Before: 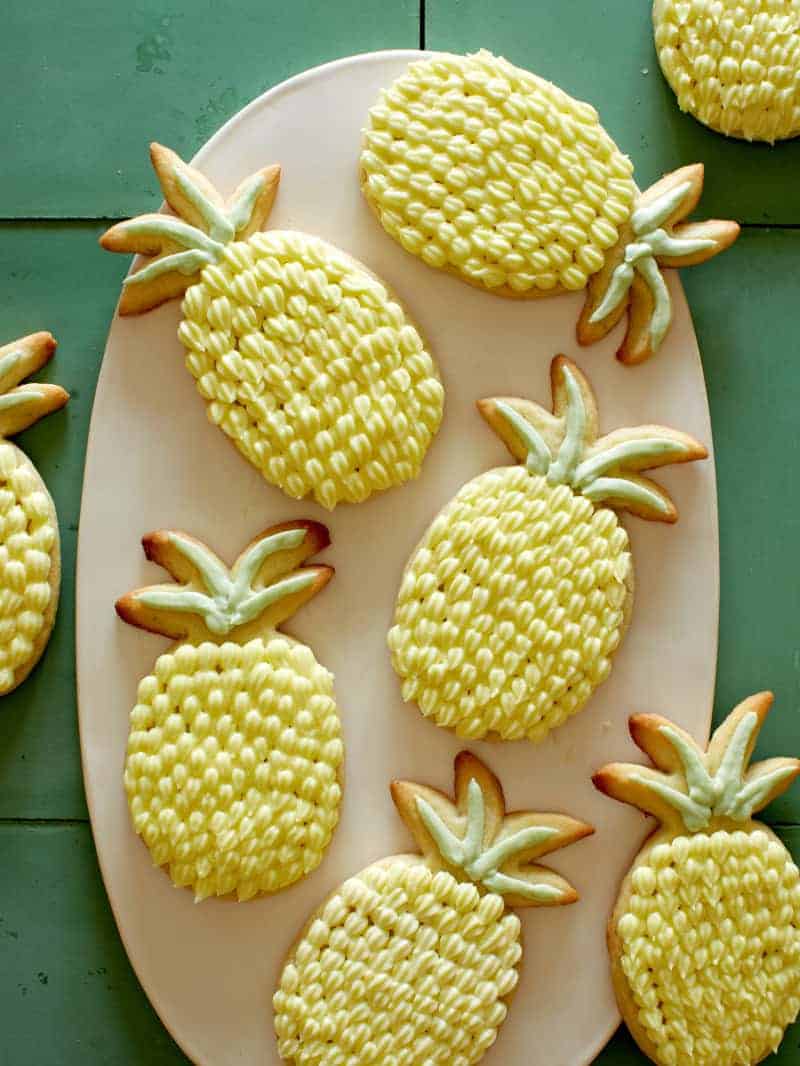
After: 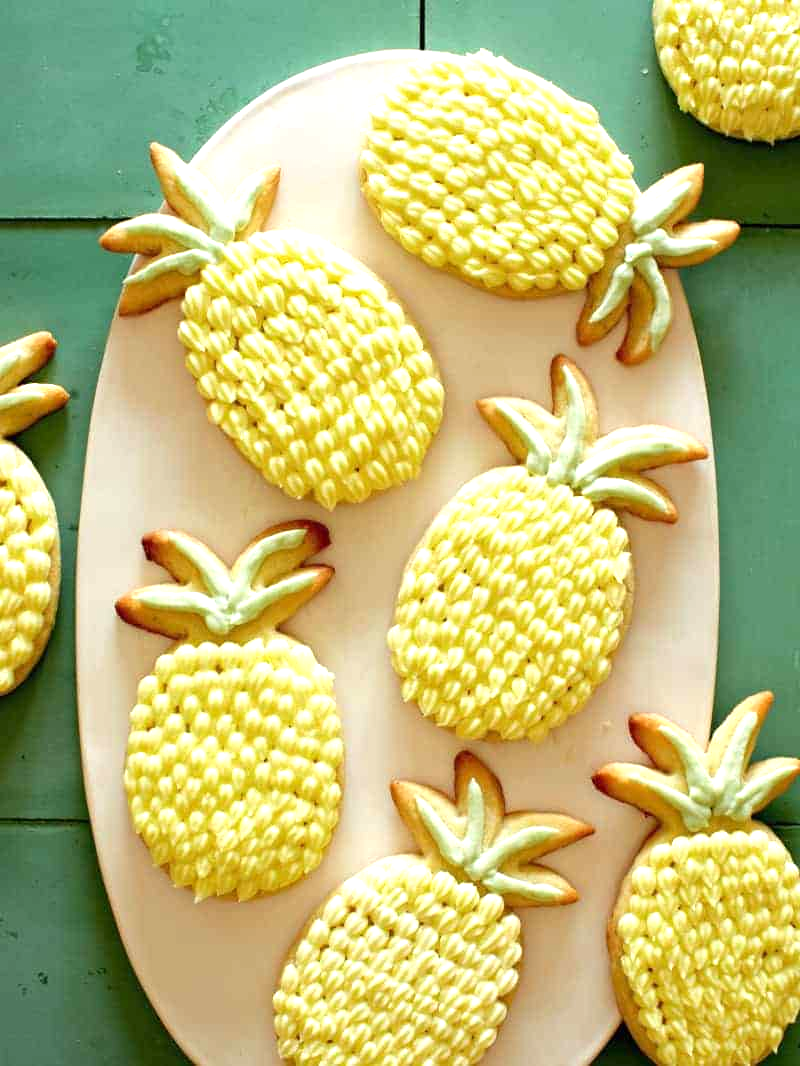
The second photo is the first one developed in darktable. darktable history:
base curve: exposure shift 0, preserve colors none
exposure: exposure 0.7 EV, compensate highlight preservation false
